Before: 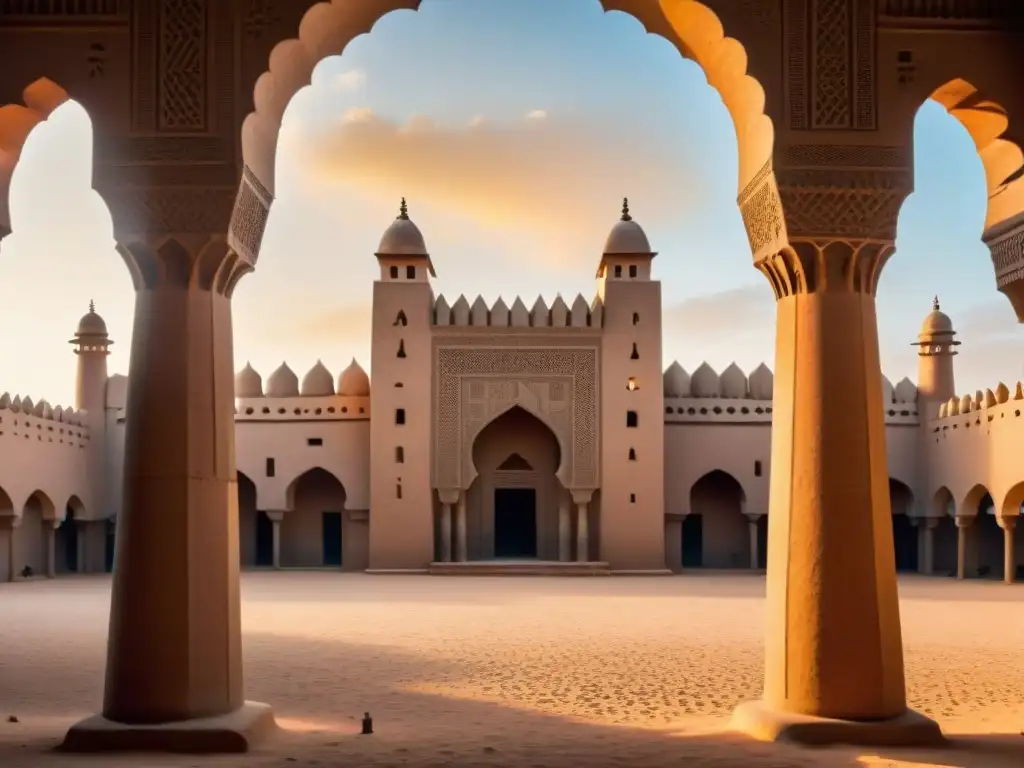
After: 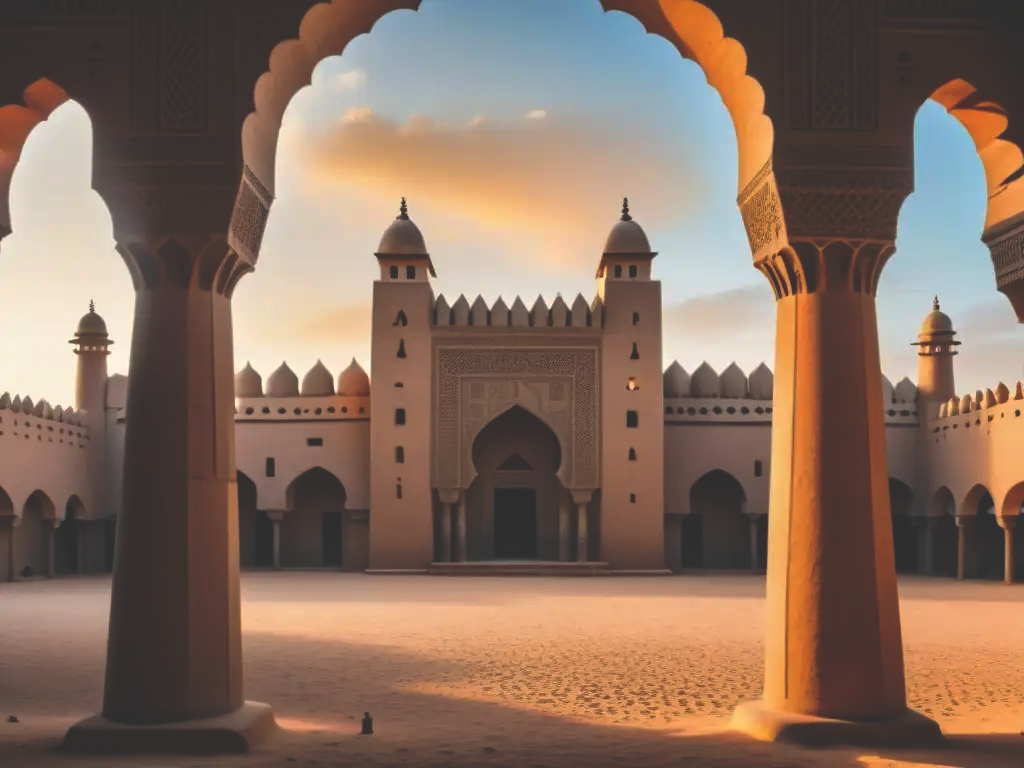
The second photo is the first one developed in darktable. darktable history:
rgb curve: curves: ch0 [(0, 0.186) (0.314, 0.284) (0.775, 0.708) (1, 1)], compensate middle gray true, preserve colors none
